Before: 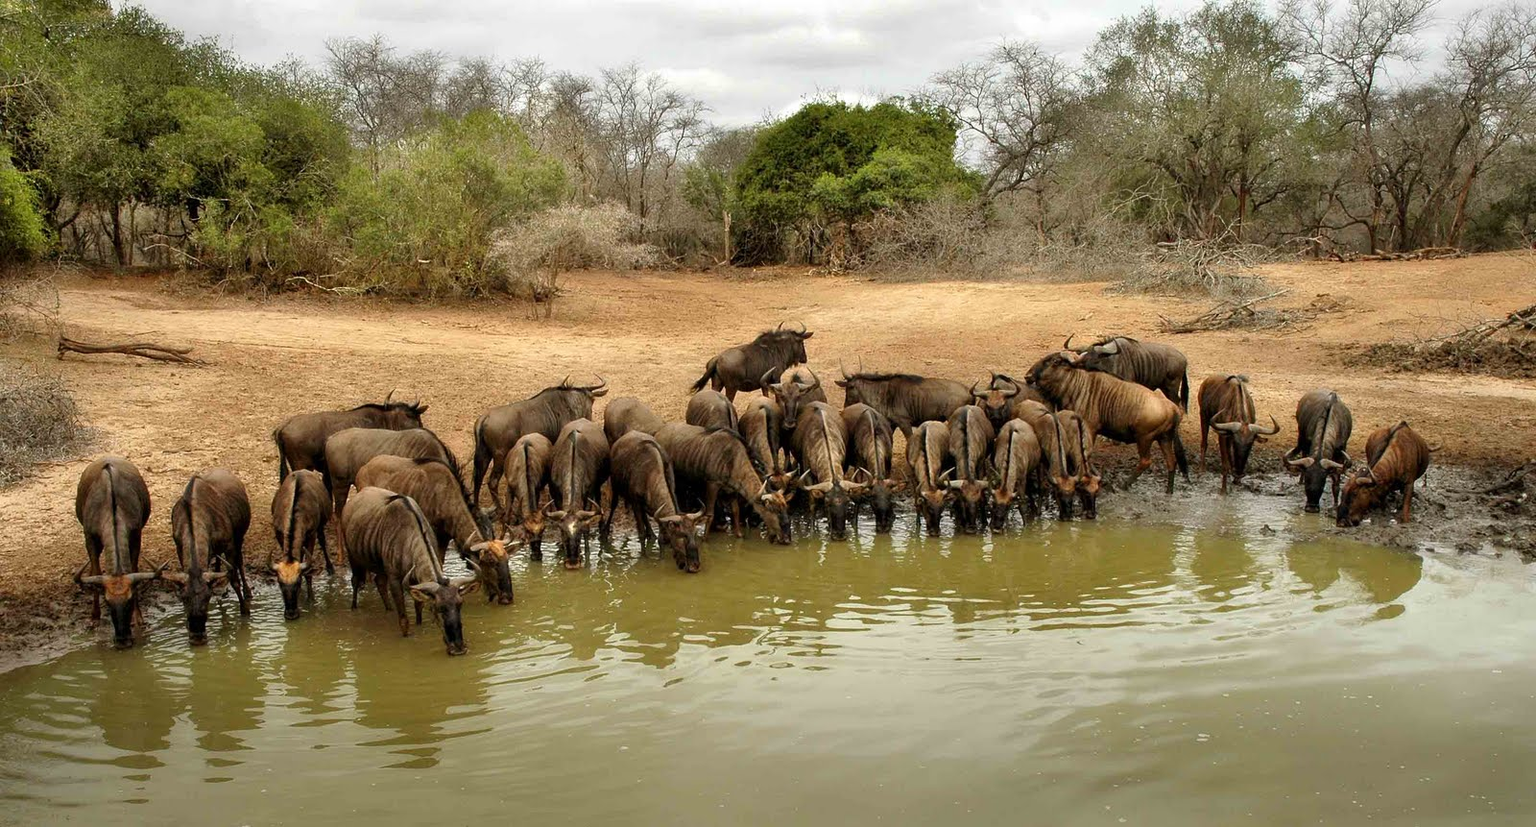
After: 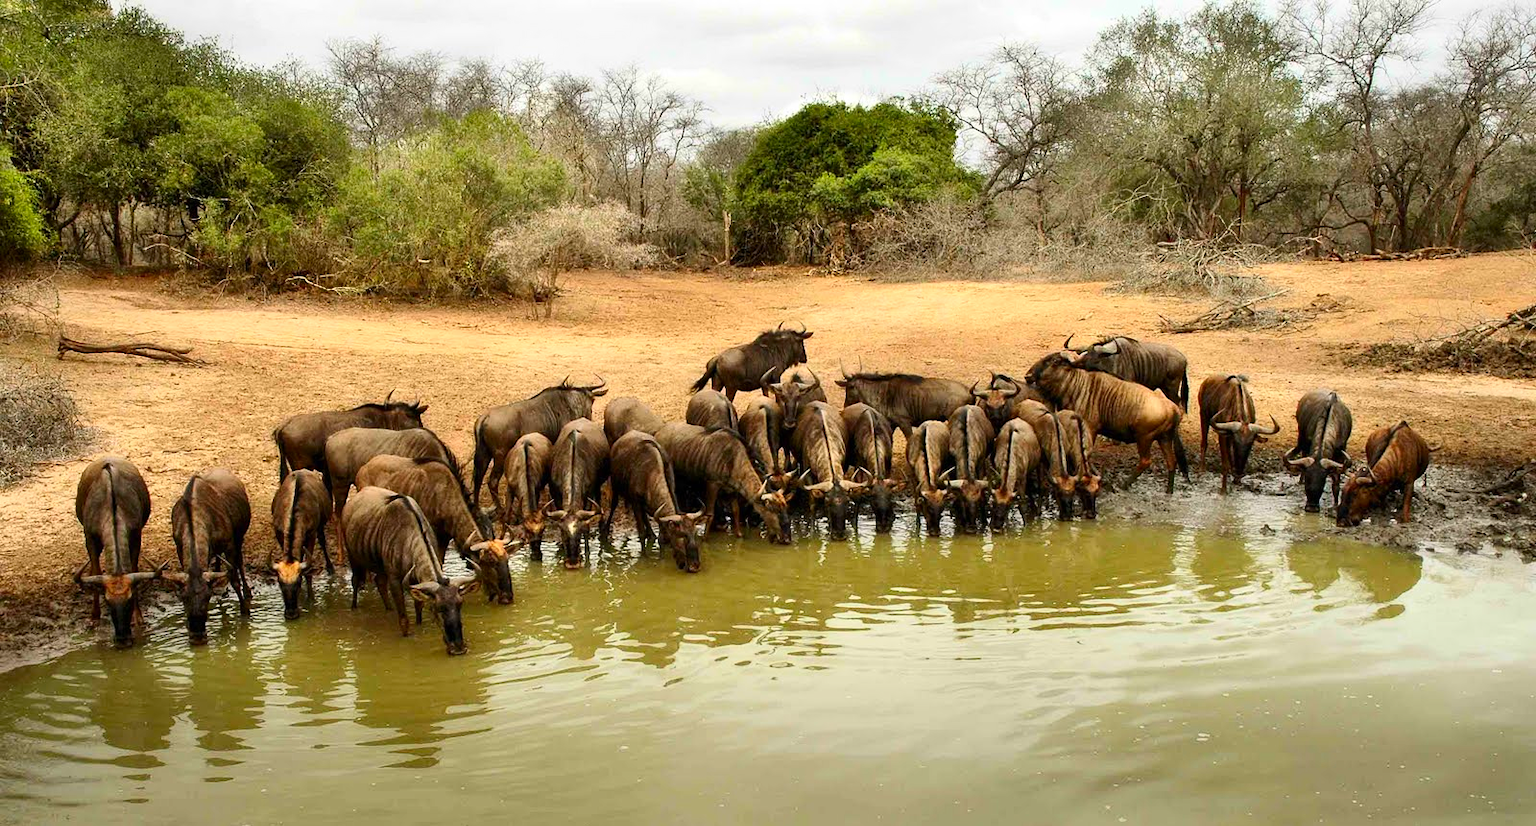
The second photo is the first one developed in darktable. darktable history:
contrast brightness saturation: contrast 0.232, brightness 0.102, saturation 0.289
